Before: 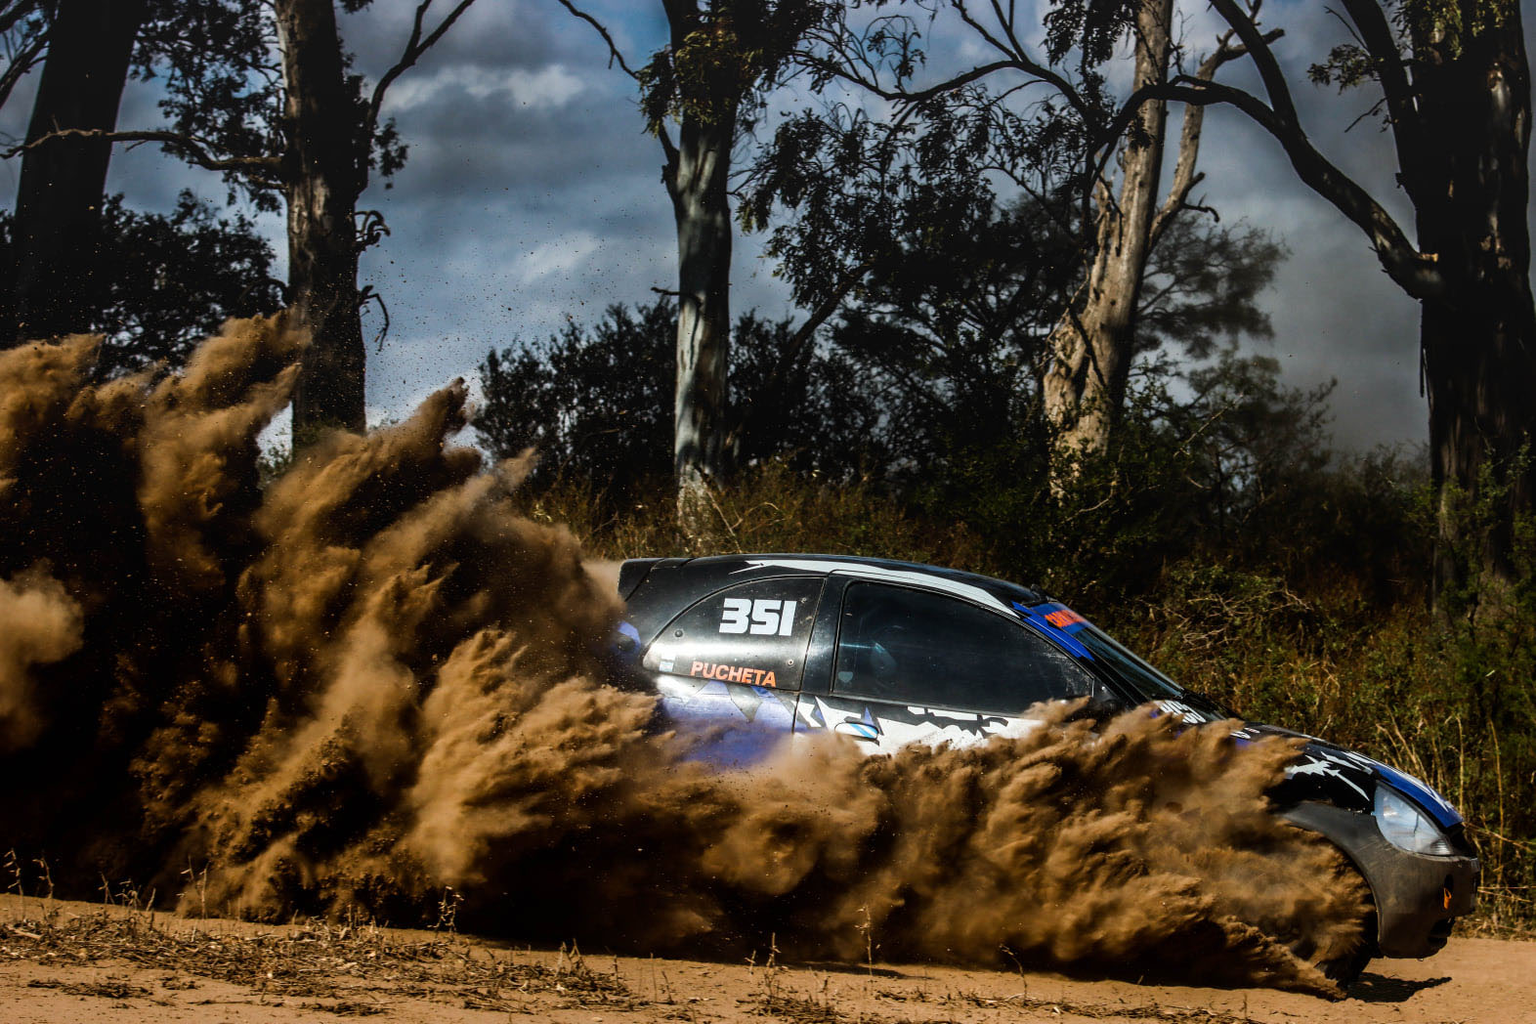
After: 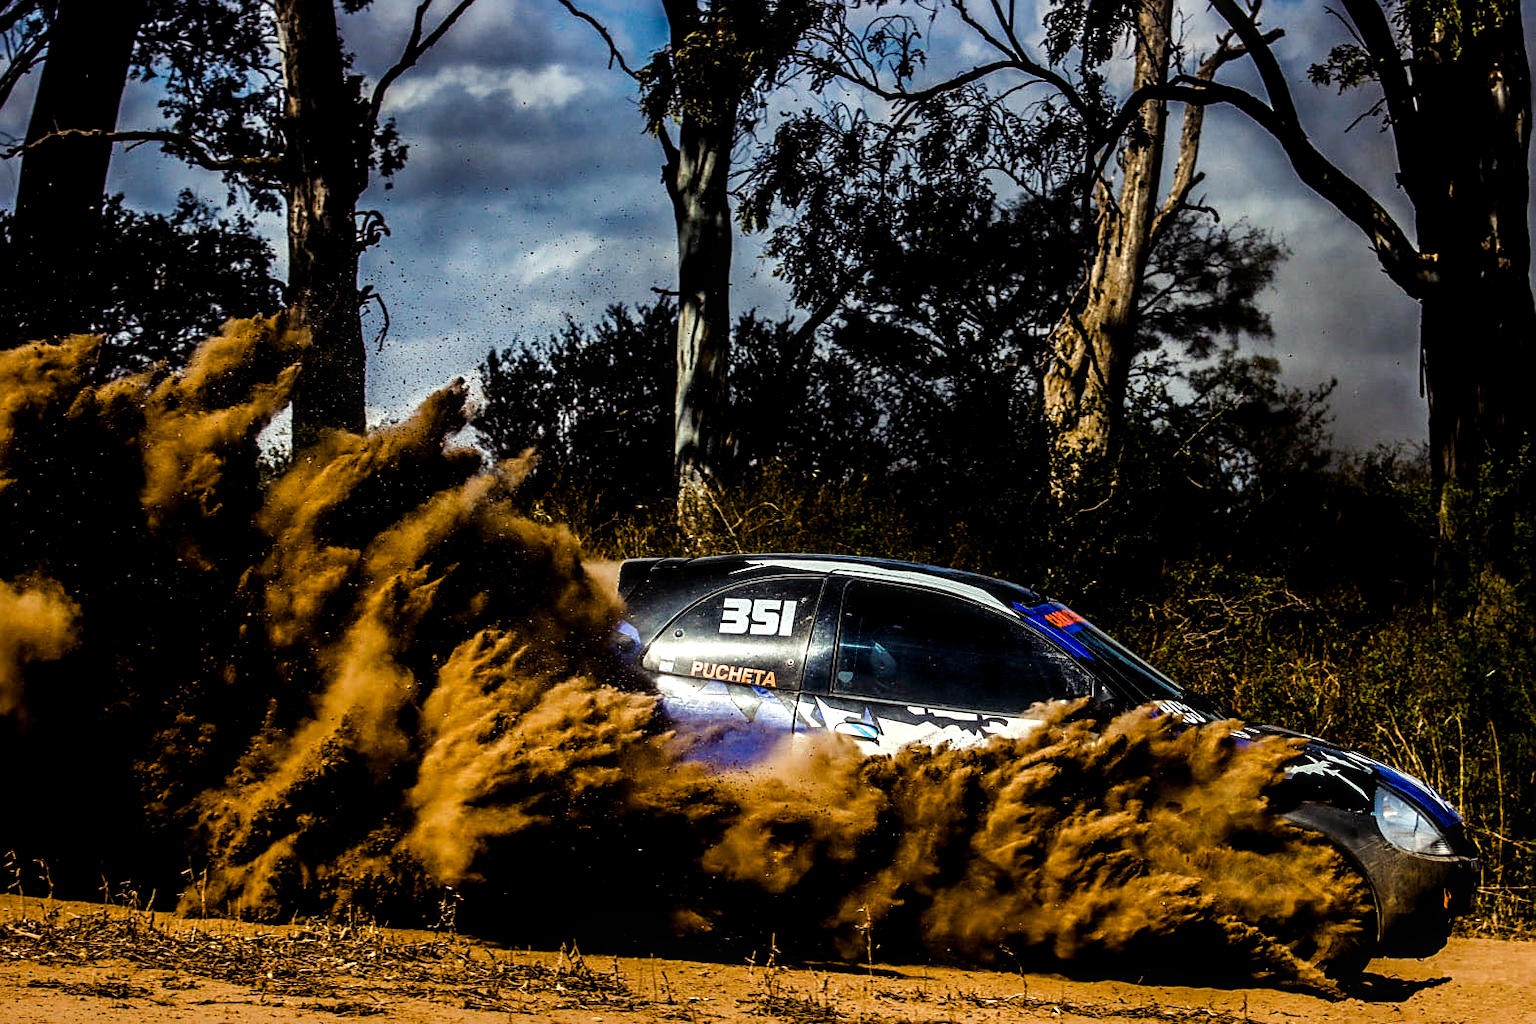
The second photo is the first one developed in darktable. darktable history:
rgb curve: curves: ch0 [(0, 0) (0.136, 0.078) (0.262, 0.245) (0.414, 0.42) (1, 1)], compensate middle gray true, preserve colors basic power
sharpen: on, module defaults
color balance rgb: shadows lift › luminance -21.66%, shadows lift › chroma 6.57%, shadows lift › hue 270°, power › chroma 0.68%, power › hue 60°, highlights gain › luminance 6.08%, highlights gain › chroma 1.33%, highlights gain › hue 90°, global offset › luminance -0.87%, perceptual saturation grading › global saturation 26.86%, perceptual saturation grading › highlights -28.39%, perceptual saturation grading › mid-tones 15.22%, perceptual saturation grading › shadows 33.98%, perceptual brilliance grading › highlights 10%, perceptual brilliance grading › mid-tones 5%
local contrast: on, module defaults
